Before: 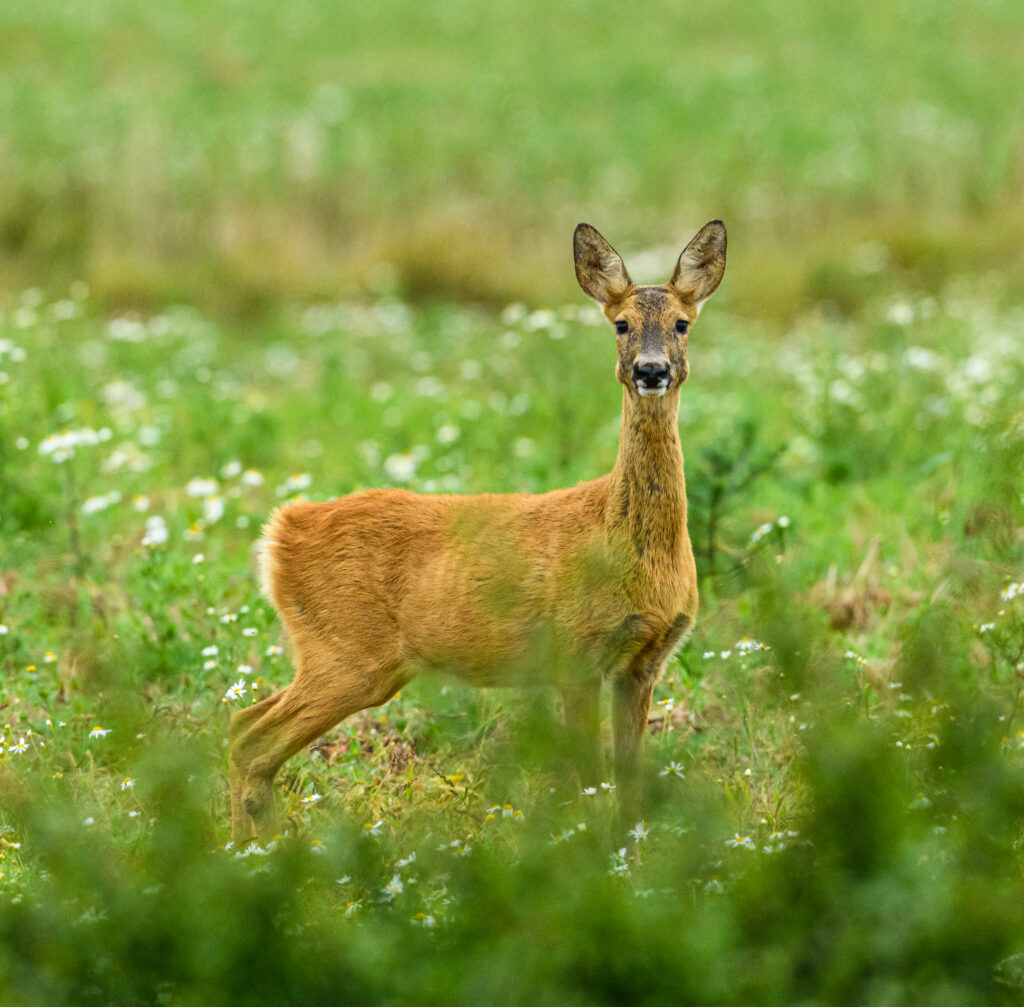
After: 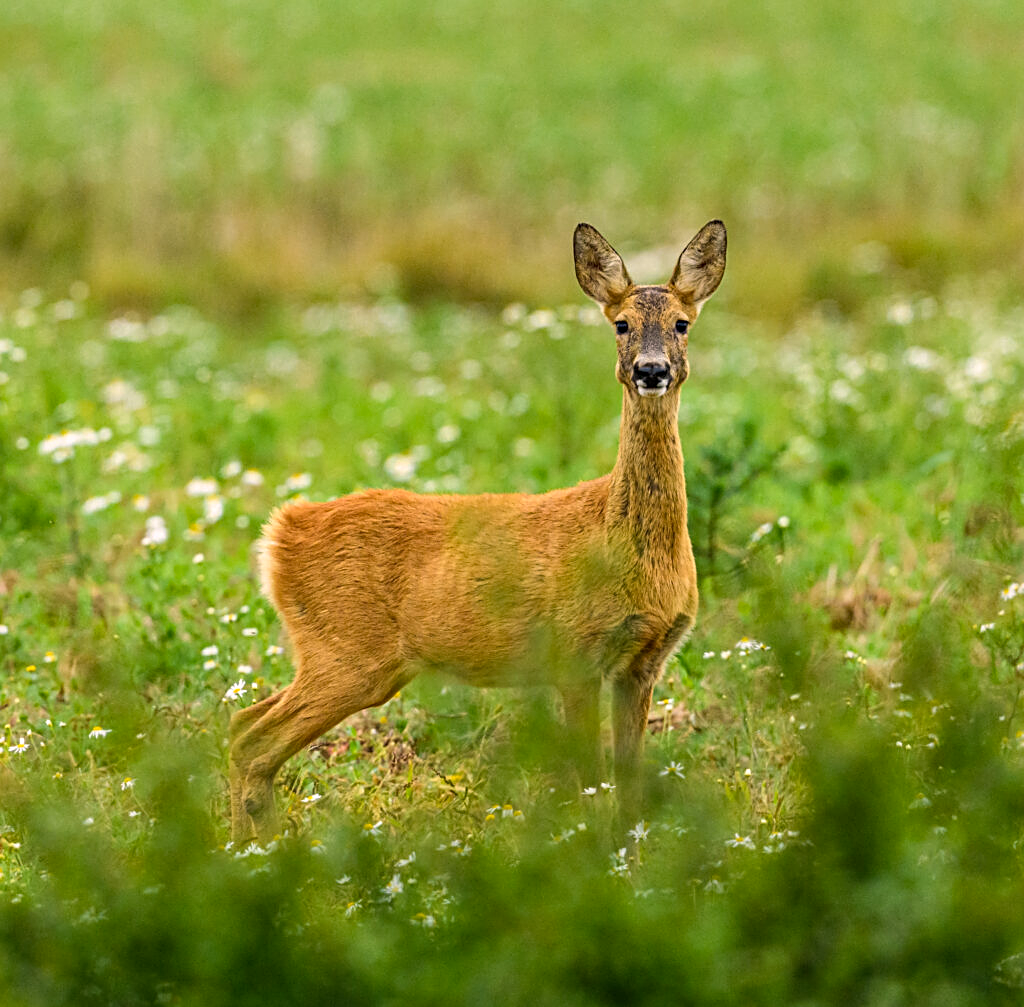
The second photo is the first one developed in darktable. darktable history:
sharpen: on, module defaults
haze removal: compatibility mode true, adaptive false
color correction: highlights a* 7.45, highlights b* 4.28
